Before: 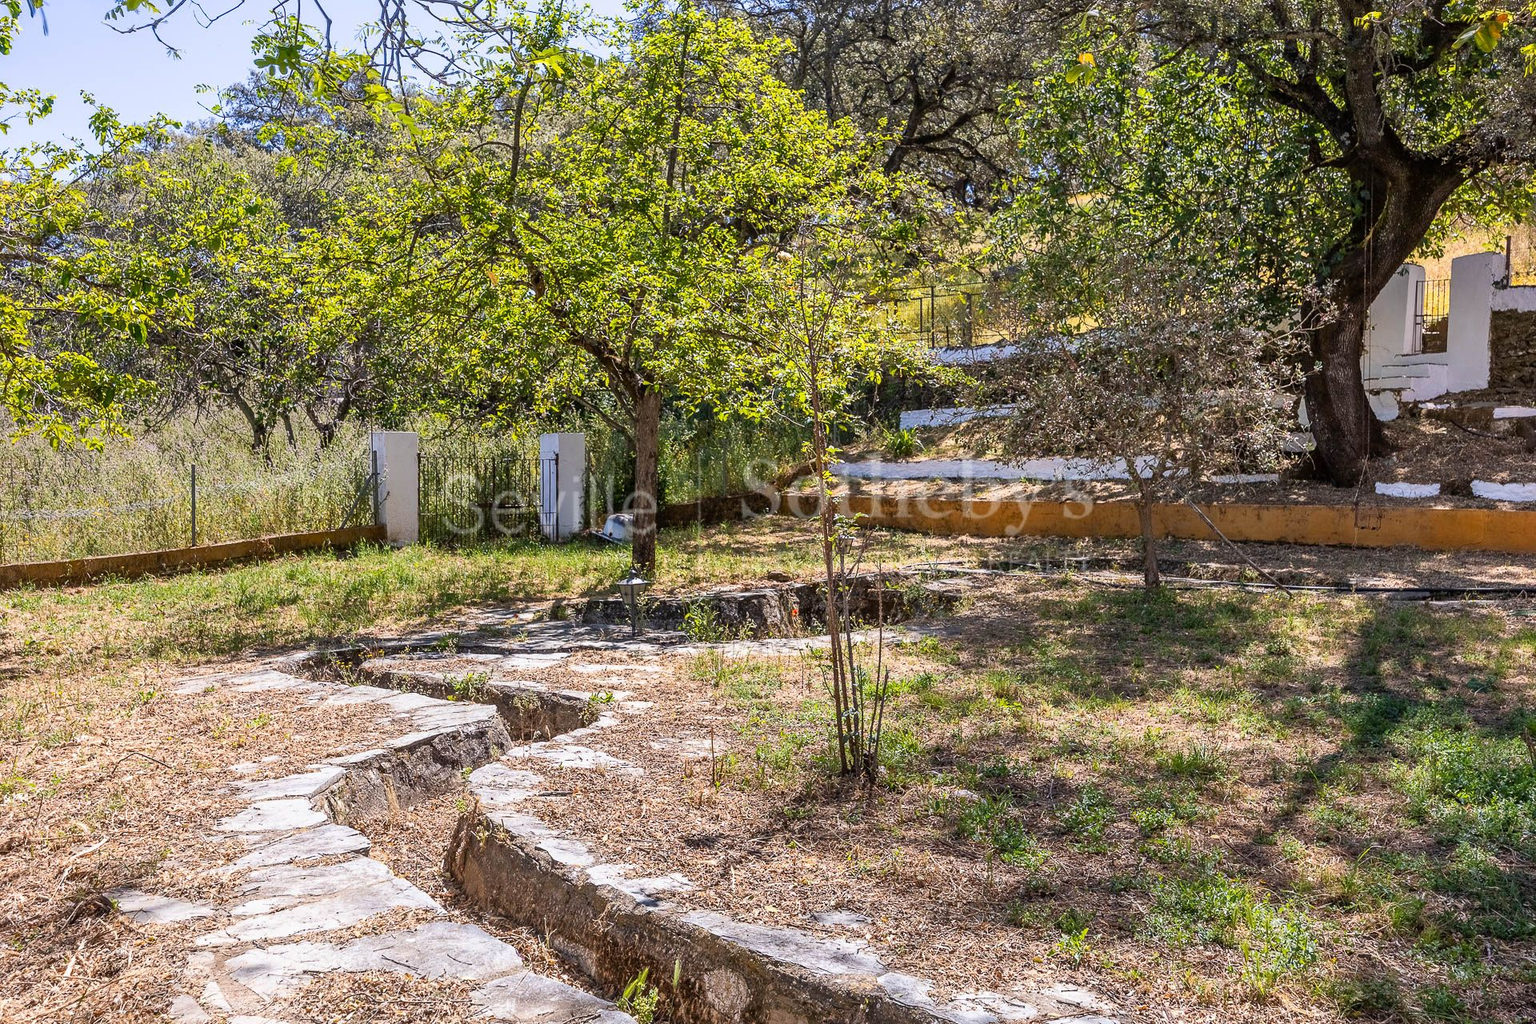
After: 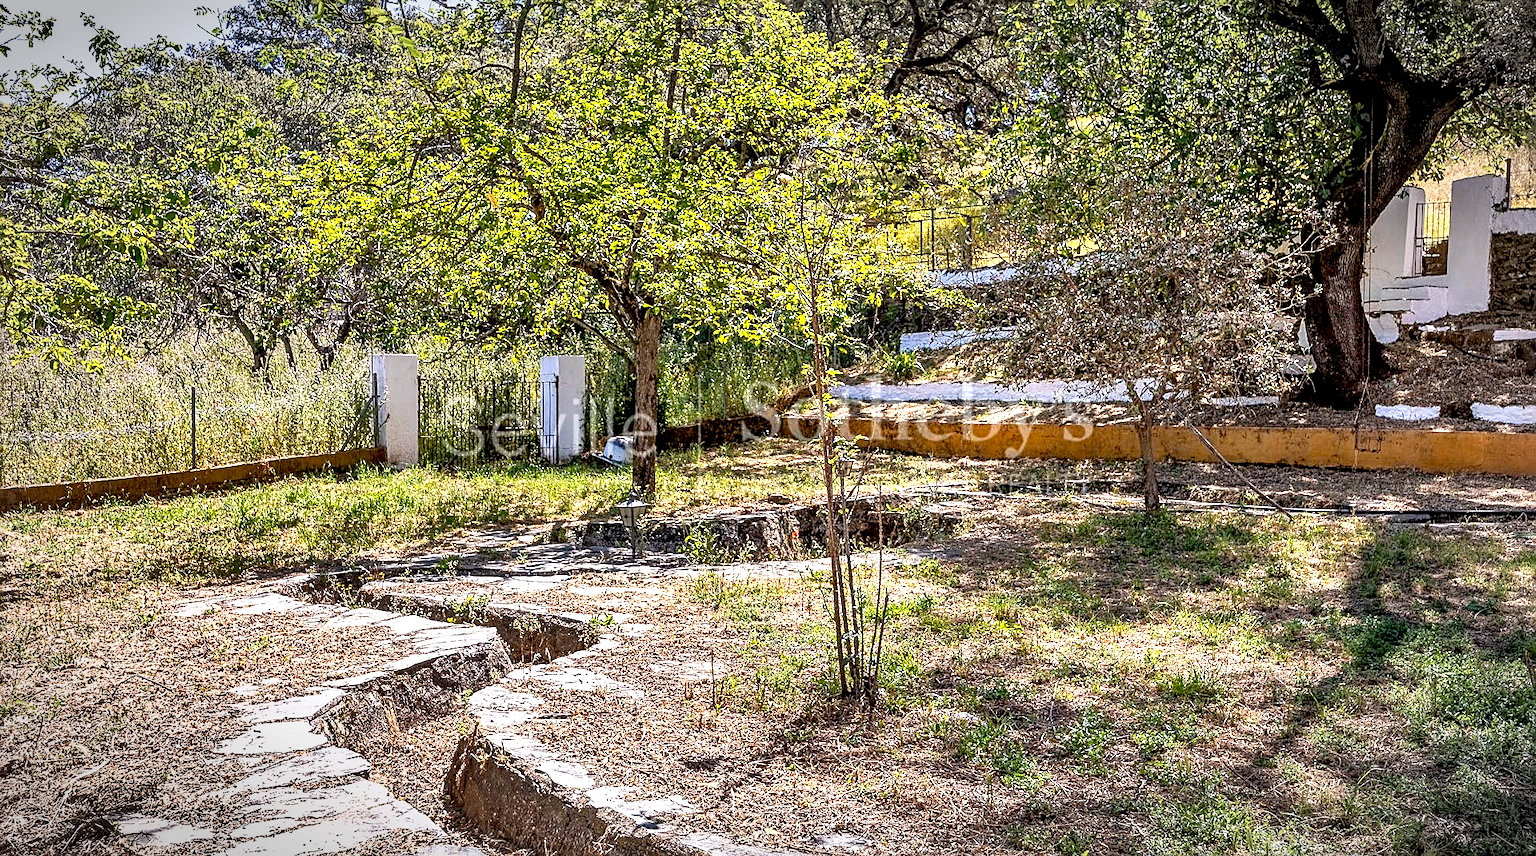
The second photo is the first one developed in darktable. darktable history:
exposure: black level correction 0.012, exposure 0.7 EV, compensate exposure bias true, compensate highlight preservation false
local contrast: on, module defaults
vignetting: automatic ratio true
crop: top 7.625%, bottom 8.027%
shadows and highlights: shadows 20.91, highlights -82.73, soften with gaussian
sharpen: on, module defaults
